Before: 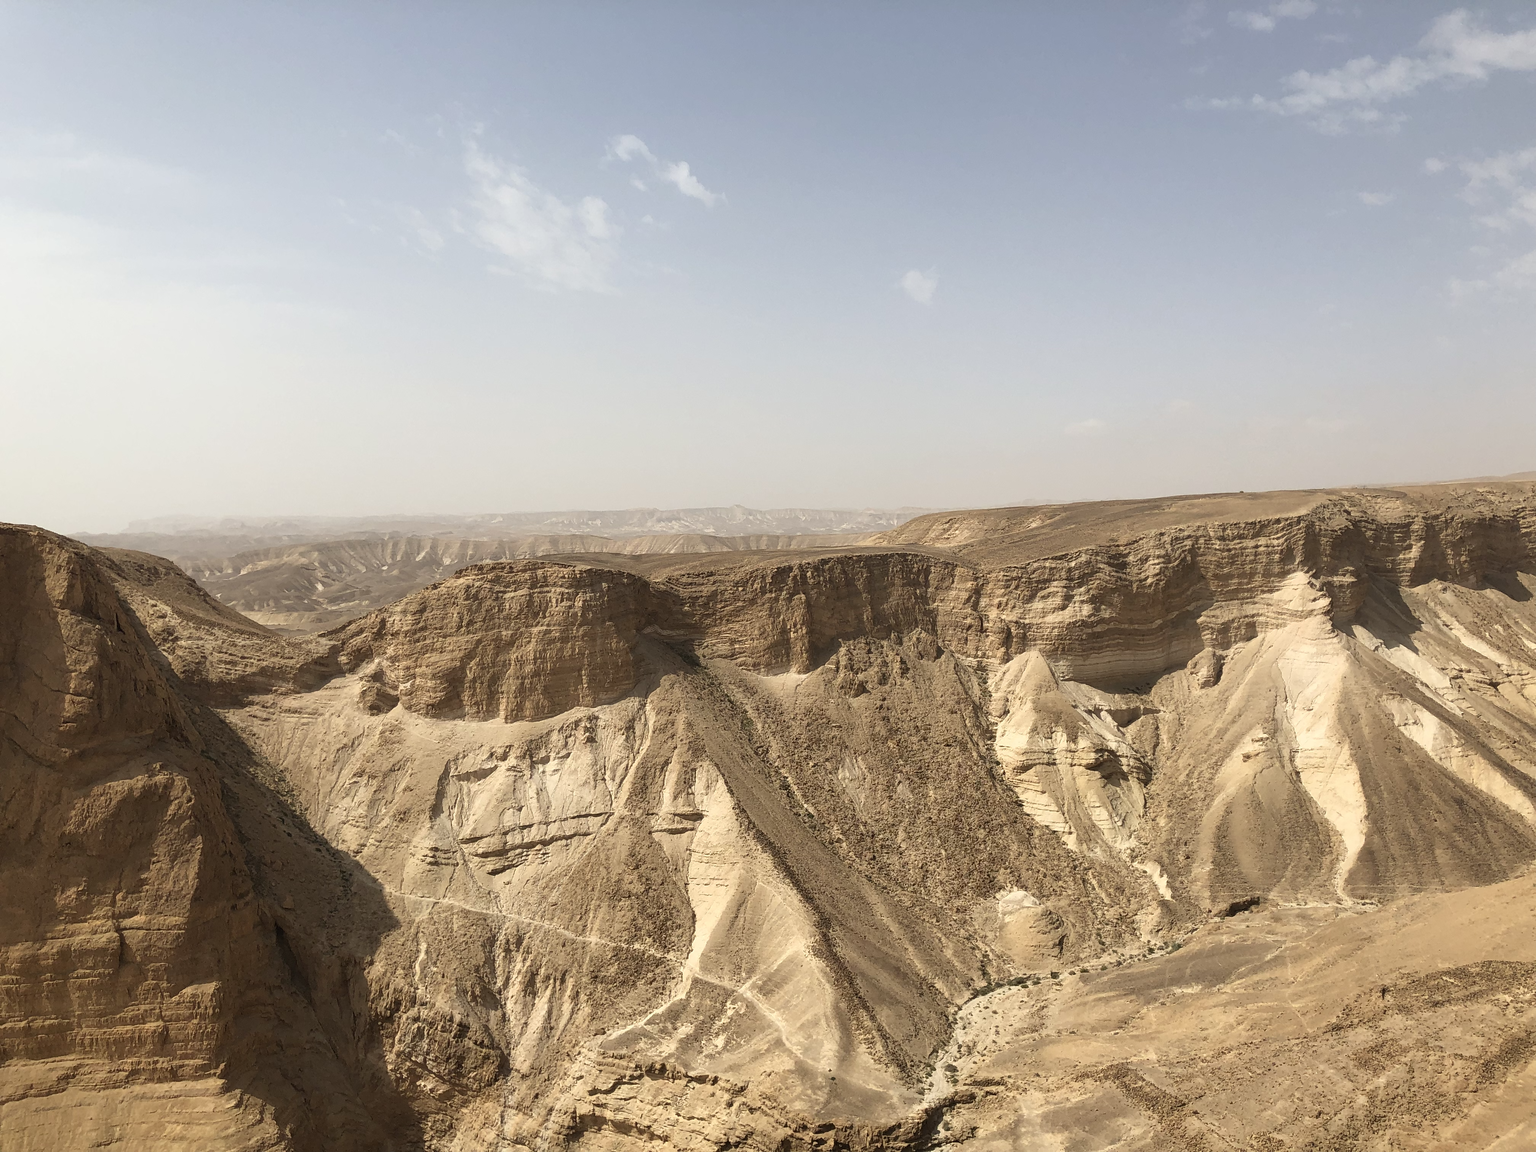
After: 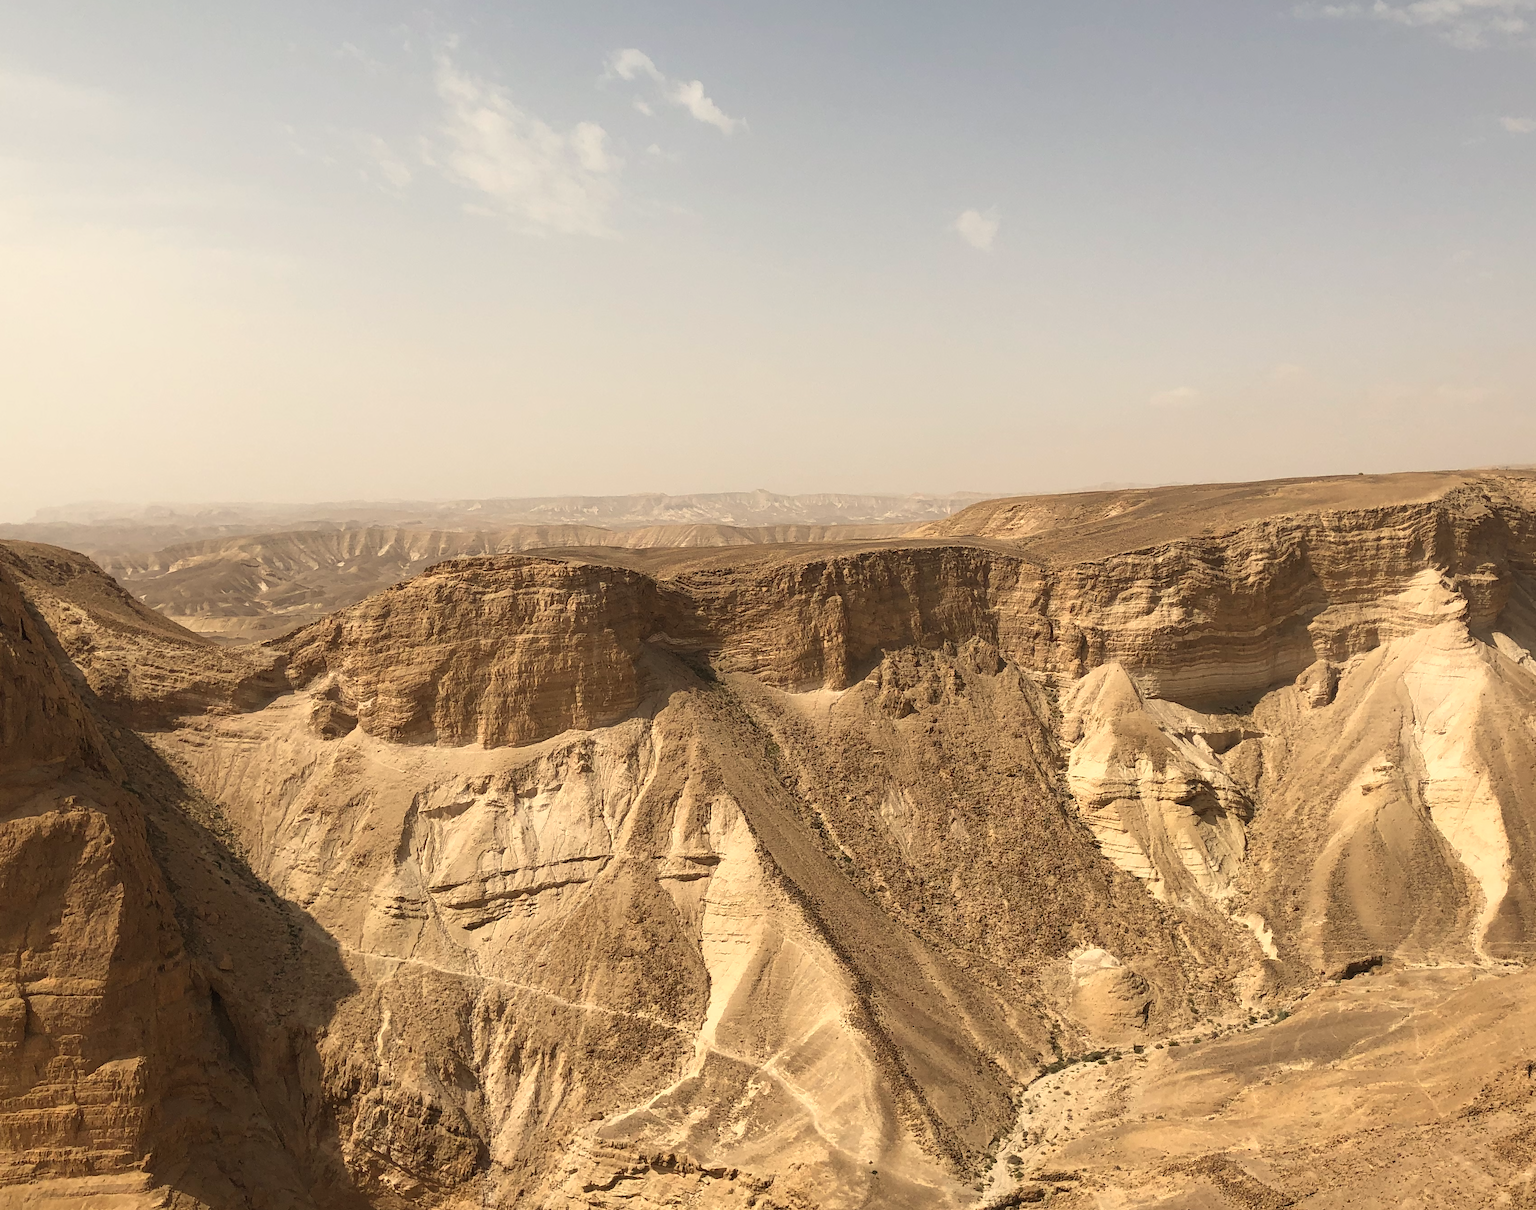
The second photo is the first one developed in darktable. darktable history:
white balance: red 1.045, blue 0.932
crop: left 6.446%, top 8.188%, right 9.538%, bottom 3.548%
